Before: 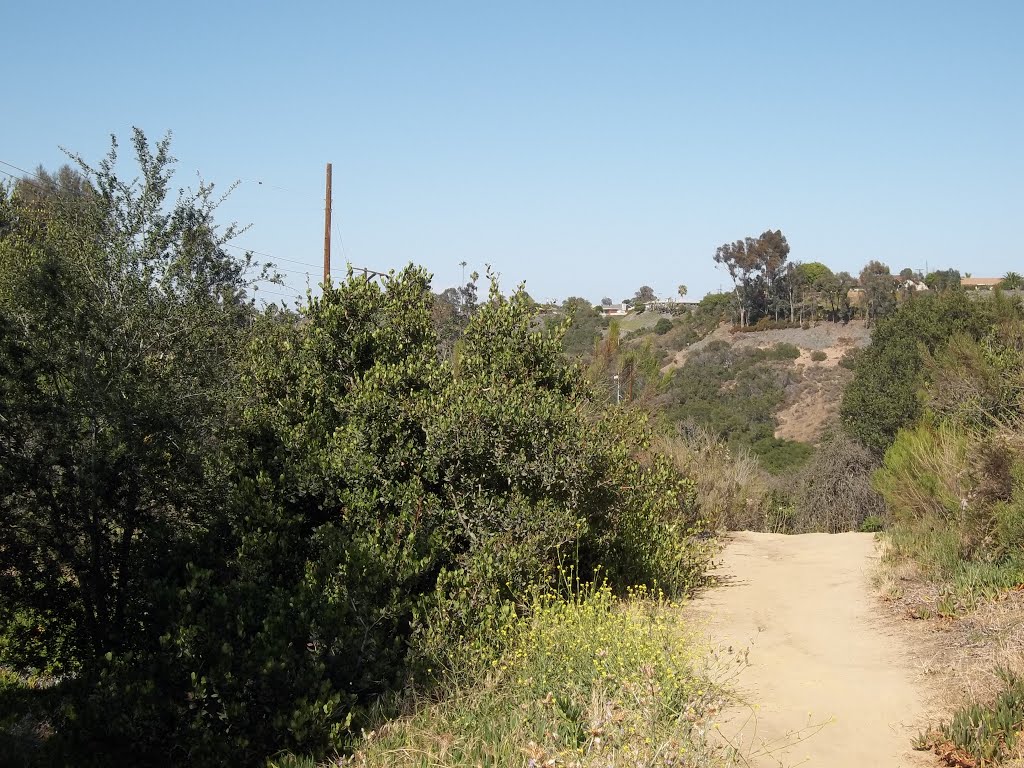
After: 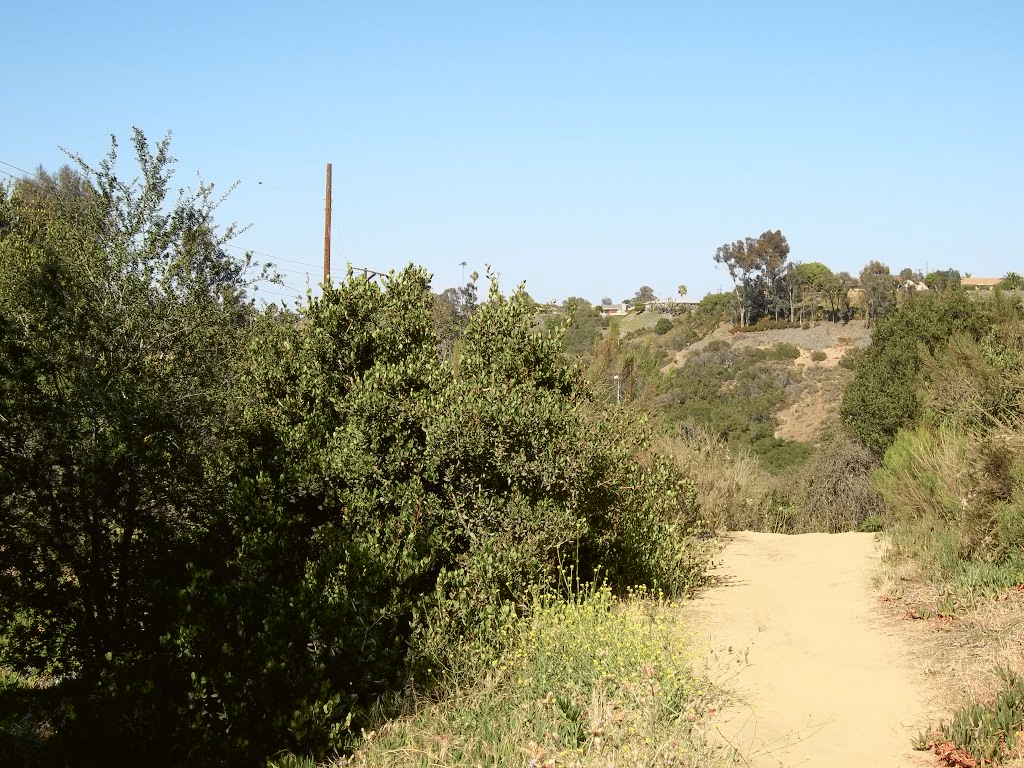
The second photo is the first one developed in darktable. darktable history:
exposure: black level correction 0.002, compensate highlight preservation false
tone curve: curves: ch0 [(0, 0.021) (0.049, 0.044) (0.152, 0.14) (0.328, 0.377) (0.473, 0.543) (0.663, 0.734) (0.84, 0.899) (1, 0.969)]; ch1 [(0, 0) (0.302, 0.331) (0.427, 0.433) (0.472, 0.47) (0.502, 0.503) (0.527, 0.524) (0.564, 0.591) (0.602, 0.632) (0.677, 0.701) (0.859, 0.885) (1, 1)]; ch2 [(0, 0) (0.33, 0.301) (0.447, 0.44) (0.487, 0.496) (0.502, 0.516) (0.535, 0.563) (0.565, 0.6) (0.618, 0.629) (1, 1)], color space Lab, independent channels, preserve colors none
